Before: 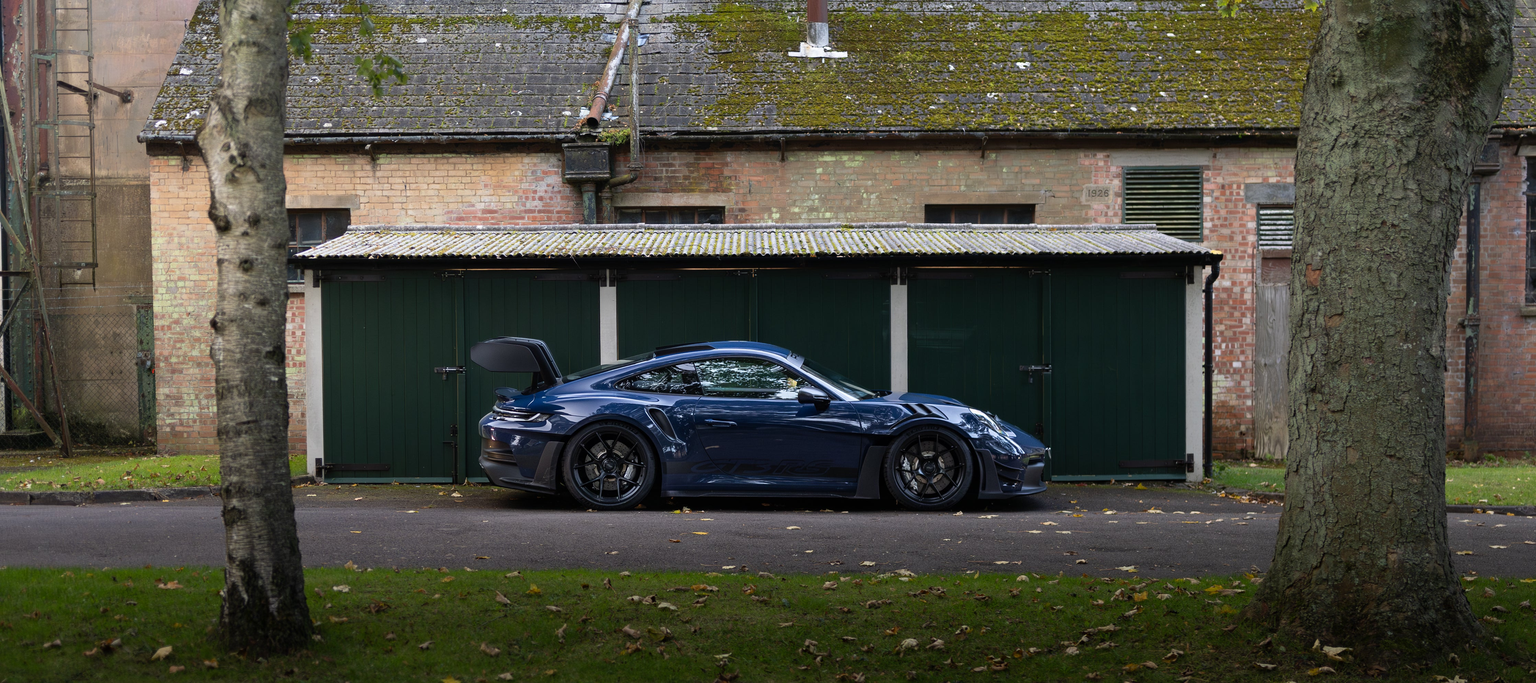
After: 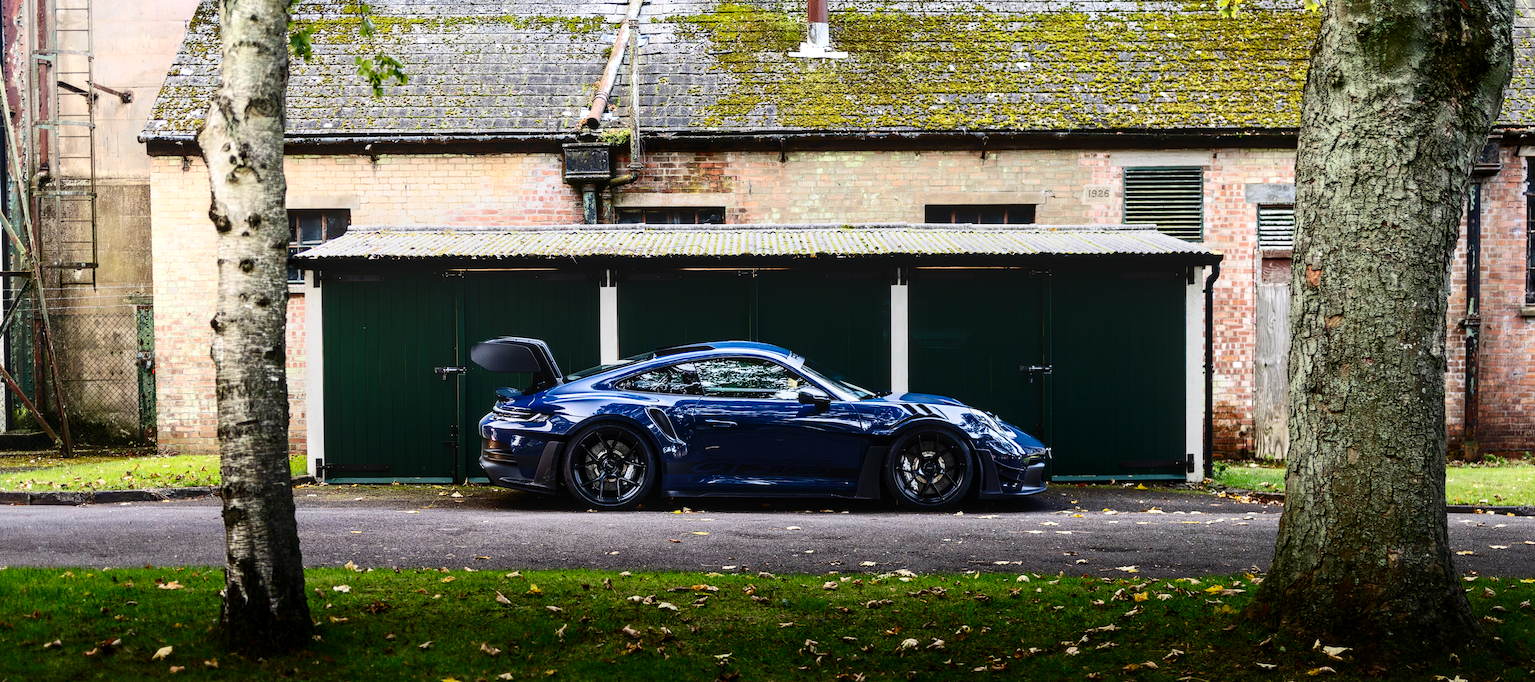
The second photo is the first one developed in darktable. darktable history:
exposure: exposure 0.648 EV, compensate exposure bias true, compensate highlight preservation false
contrast brightness saturation: contrast 0.285
local contrast: on, module defaults
base curve: curves: ch0 [(0, 0) (0.036, 0.025) (0.121, 0.166) (0.206, 0.329) (0.605, 0.79) (1, 1)], preserve colors none
